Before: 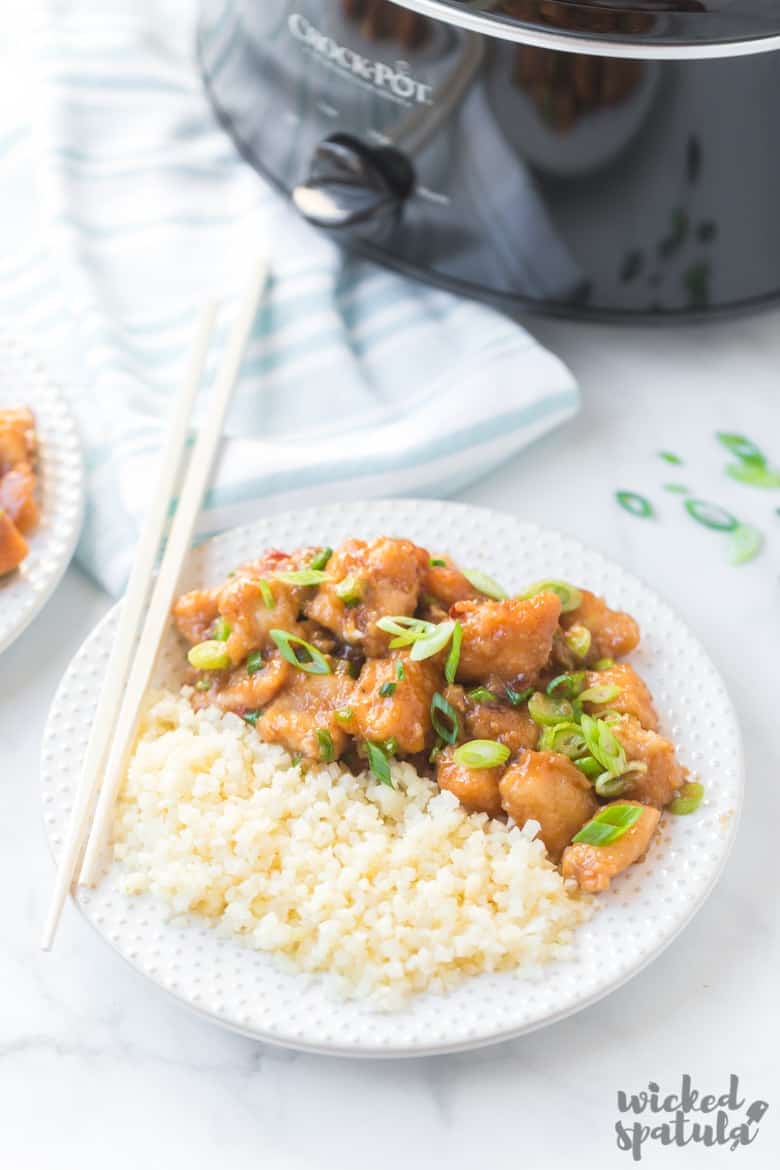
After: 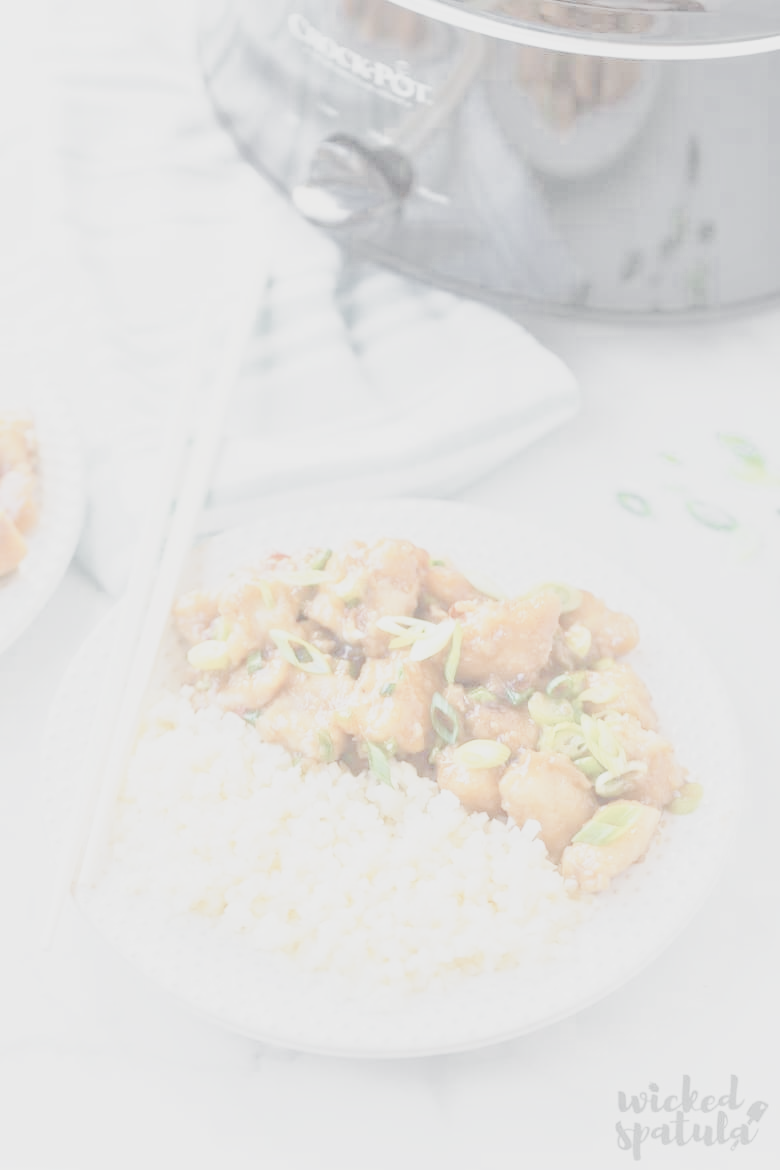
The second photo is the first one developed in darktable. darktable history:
exposure: compensate exposure bias true, compensate highlight preservation false
base curve: curves: ch0 [(0, 0) (0.028, 0.03) (0.121, 0.232) (0.46, 0.748) (0.859, 0.968) (1, 1)], preserve colors none
contrast brightness saturation: contrast -0.333, brightness 0.764, saturation -0.795
tone equalizer: -8 EV 1.99 EV, -7 EV 1.97 EV, -6 EV 1.97 EV, -5 EV 1.96 EV, -4 EV 1.97 EV, -3 EV 1.5 EV, -2 EV 0.991 EV, -1 EV 0.477 EV
color zones: curves: ch0 [(0, 0.497) (0.143, 0.5) (0.286, 0.5) (0.429, 0.483) (0.571, 0.116) (0.714, -0.006) (0.857, 0.28) (1, 0.497)]
